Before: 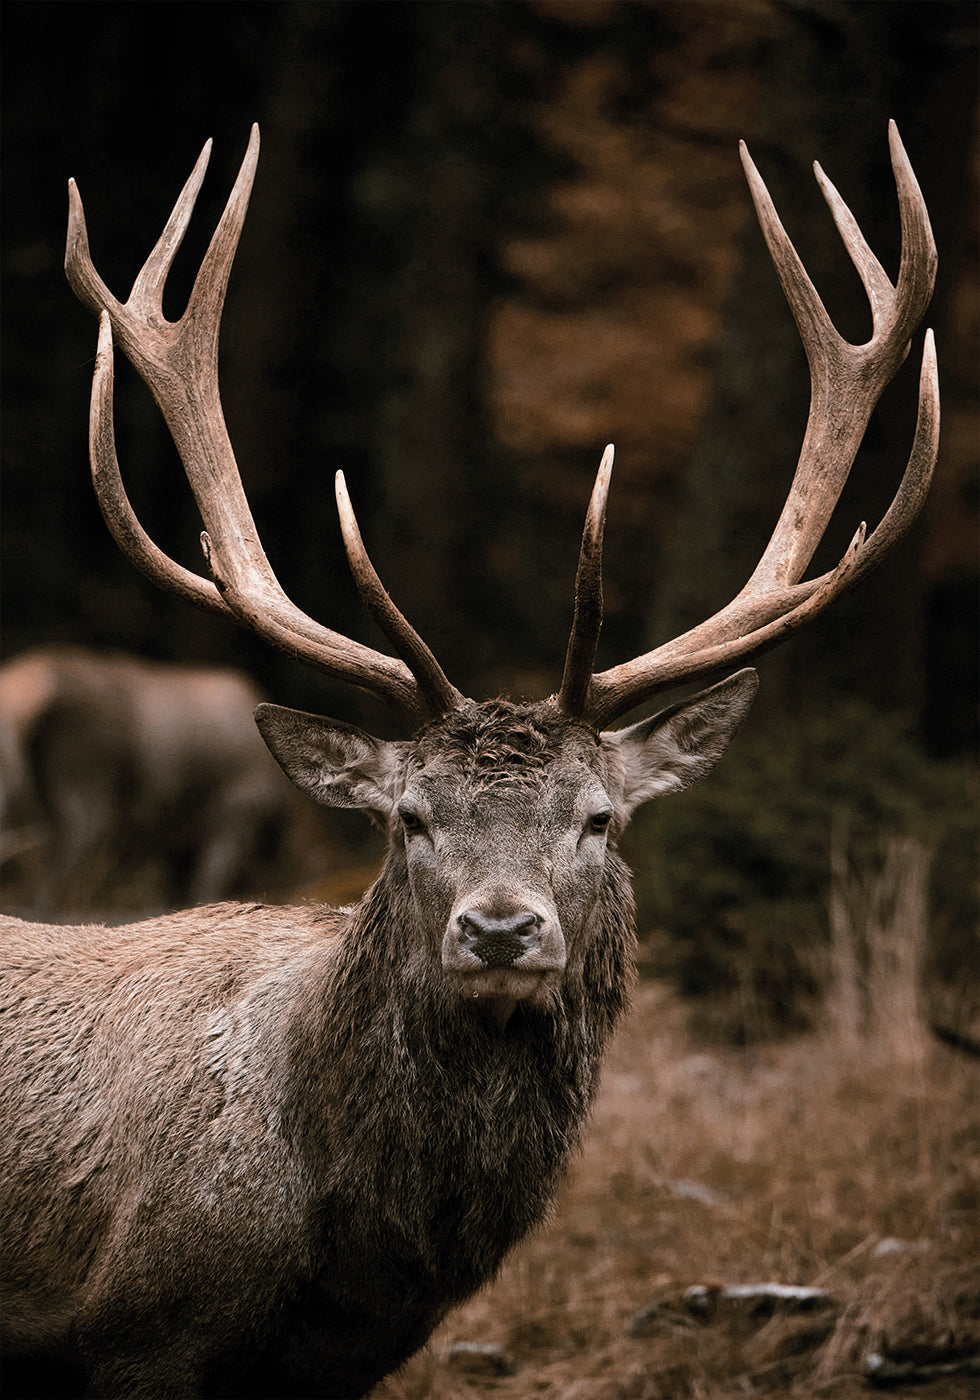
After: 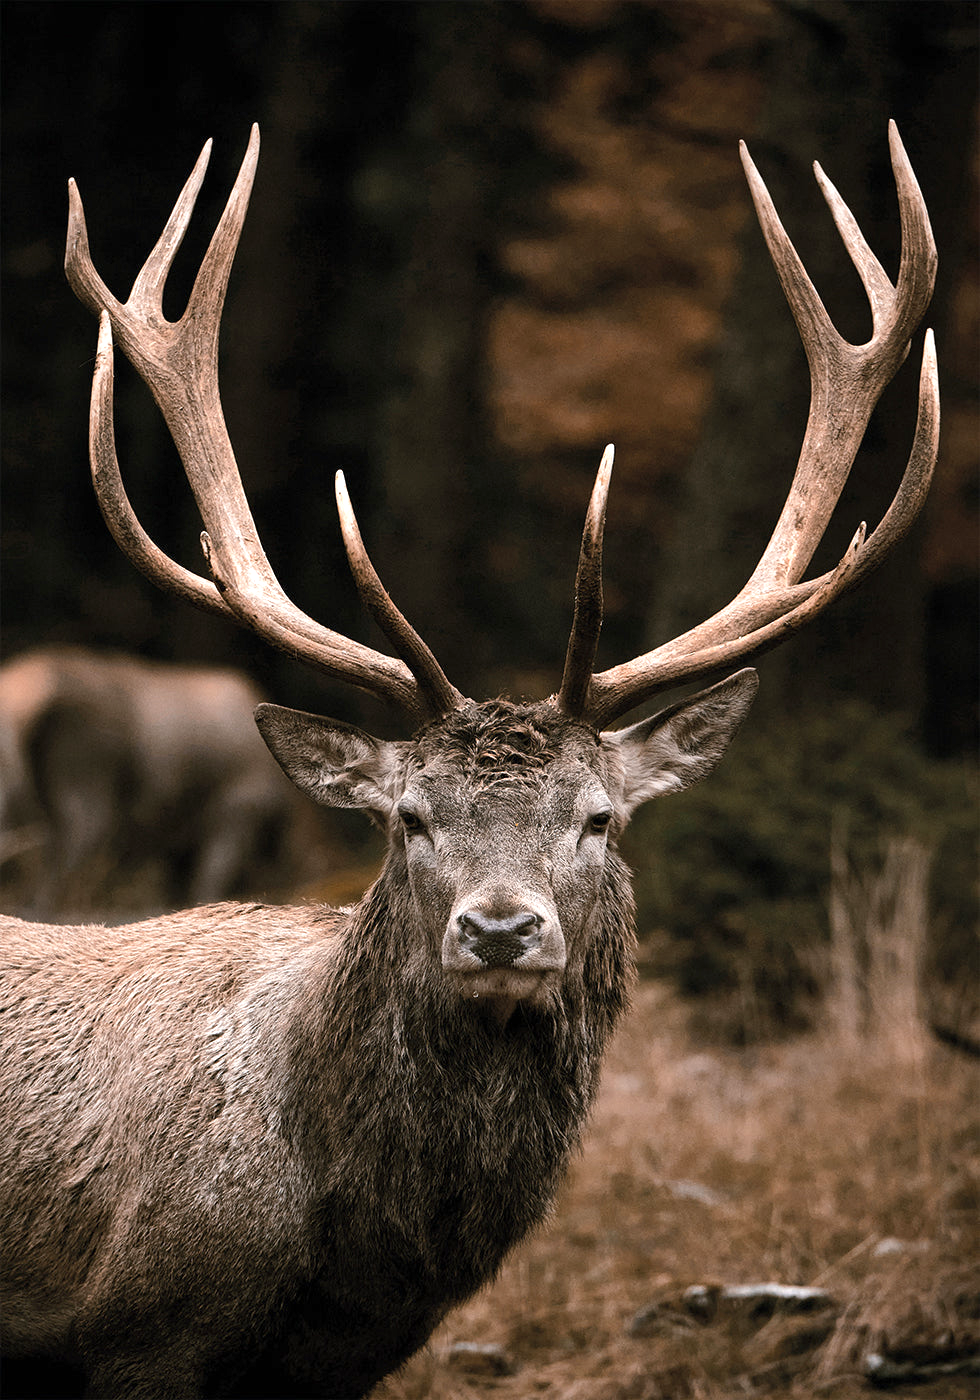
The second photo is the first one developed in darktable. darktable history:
exposure: exposure 0.494 EV, compensate highlight preservation false
